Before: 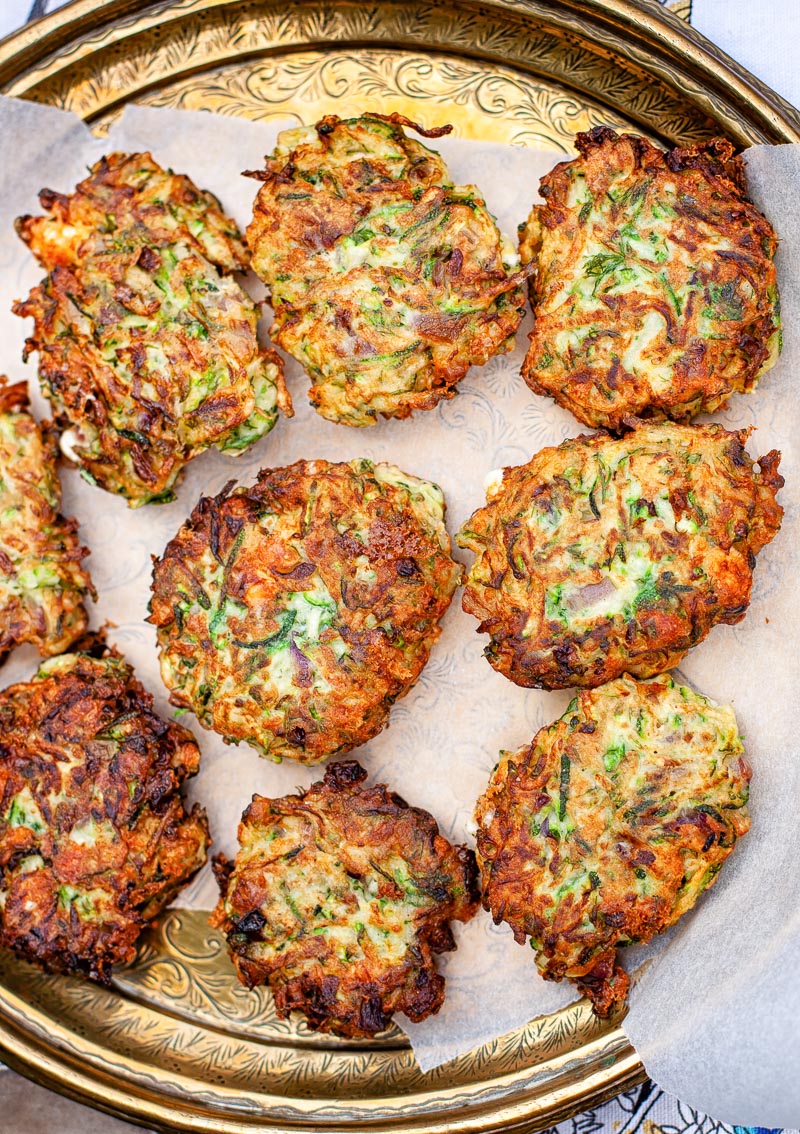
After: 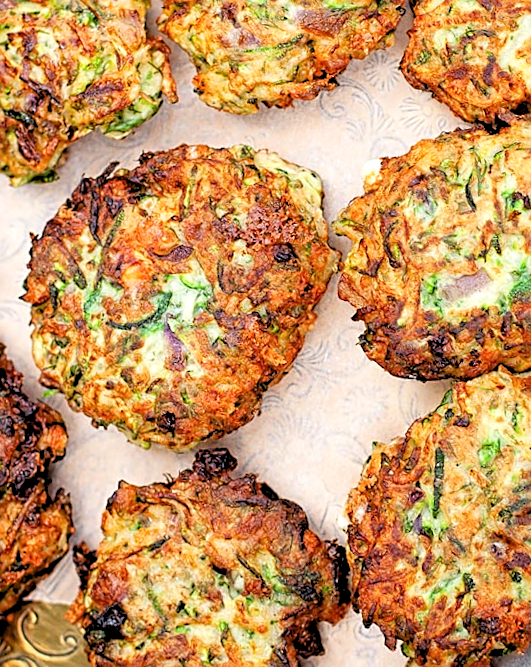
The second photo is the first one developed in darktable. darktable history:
rotate and perspective: rotation -1.68°, lens shift (vertical) -0.146, crop left 0.049, crop right 0.912, crop top 0.032, crop bottom 0.96
sharpen: on, module defaults
crop and rotate: angle -3.37°, left 9.79%, top 20.73%, right 12.42%, bottom 11.82%
rgb levels: levels [[0.013, 0.434, 0.89], [0, 0.5, 1], [0, 0.5, 1]]
